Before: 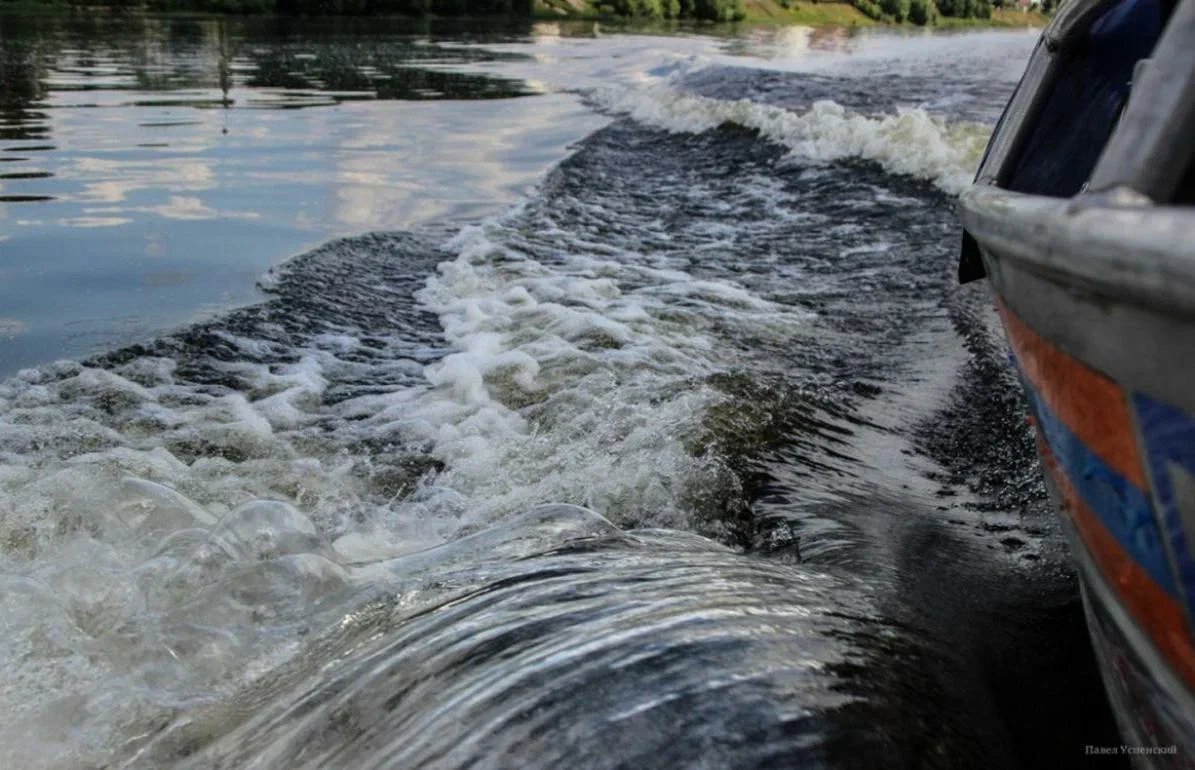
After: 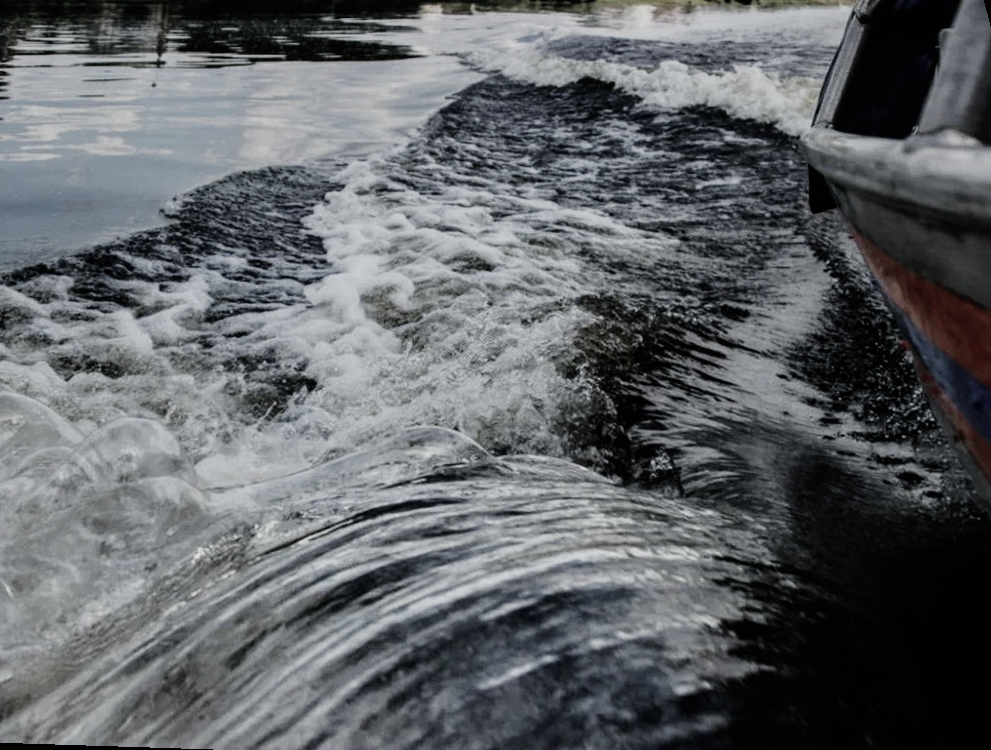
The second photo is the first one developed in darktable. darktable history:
rotate and perspective: rotation 0.72°, lens shift (vertical) -0.352, lens shift (horizontal) -0.051, crop left 0.152, crop right 0.859, crop top 0.019, crop bottom 0.964
color zones: curves: ch1 [(0, 0.34) (0.143, 0.164) (0.286, 0.152) (0.429, 0.176) (0.571, 0.173) (0.714, 0.188) (0.857, 0.199) (1, 0.34)]
white balance: red 0.98, blue 1.034
sigmoid: contrast 1.7, skew -0.2, preserve hue 0%, red attenuation 0.1, red rotation 0.035, green attenuation 0.1, green rotation -0.017, blue attenuation 0.15, blue rotation -0.052, base primaries Rec2020
color balance rgb: perceptual saturation grading › global saturation 20%, perceptual saturation grading › highlights -25%, perceptual saturation grading › shadows 25%
